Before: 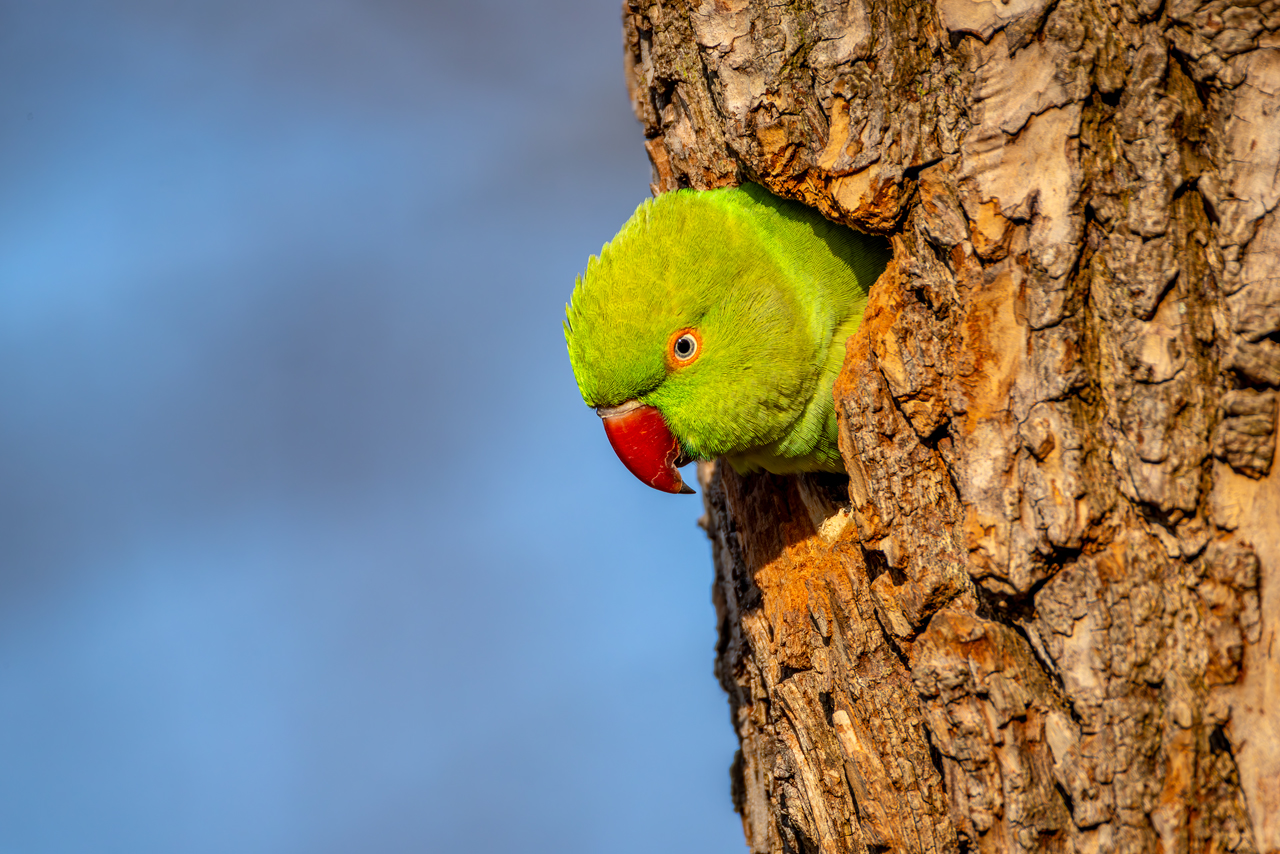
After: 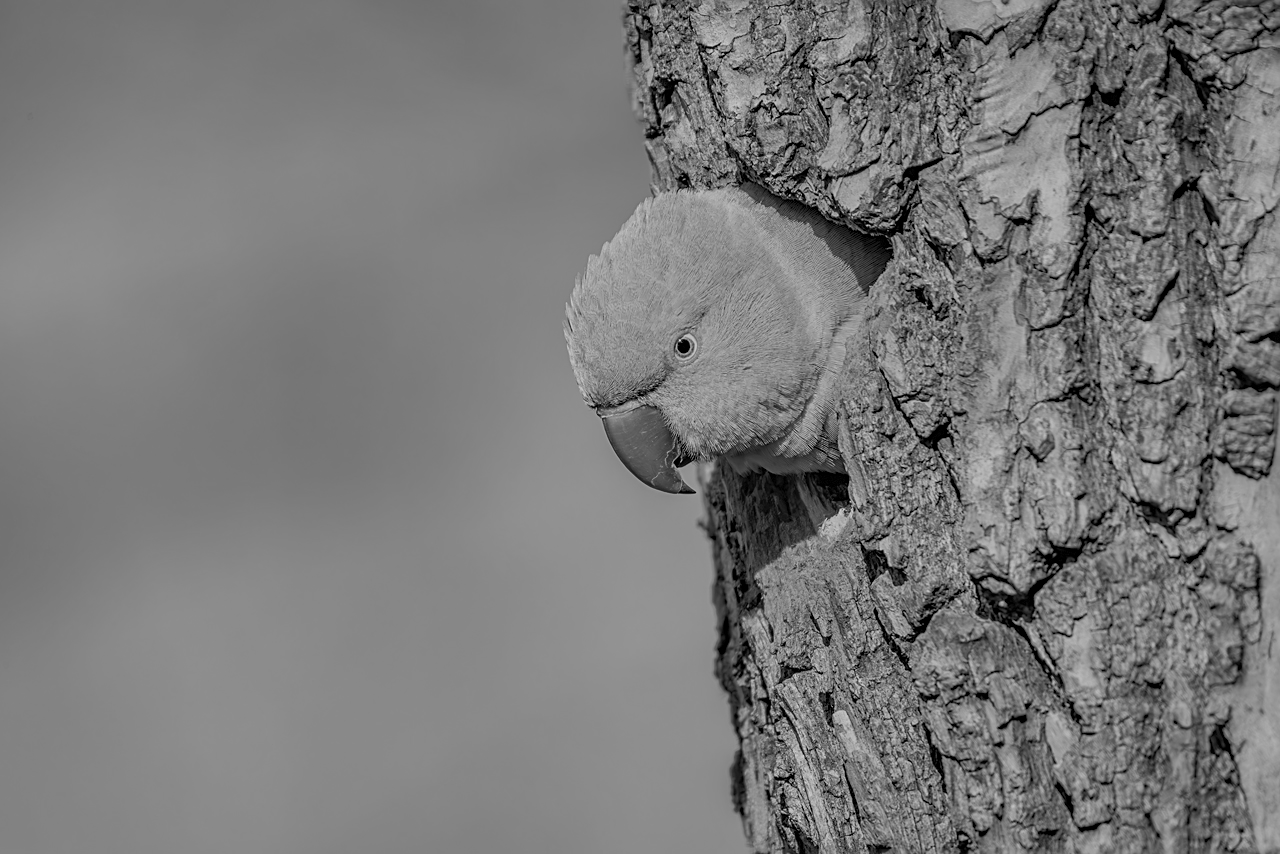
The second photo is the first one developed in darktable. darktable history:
white balance: red 0.967, blue 1.119, emerald 0.756
color correction: saturation 1.8
sharpen: on, module defaults
monochrome: on, module defaults
color balance rgb: contrast -30%
